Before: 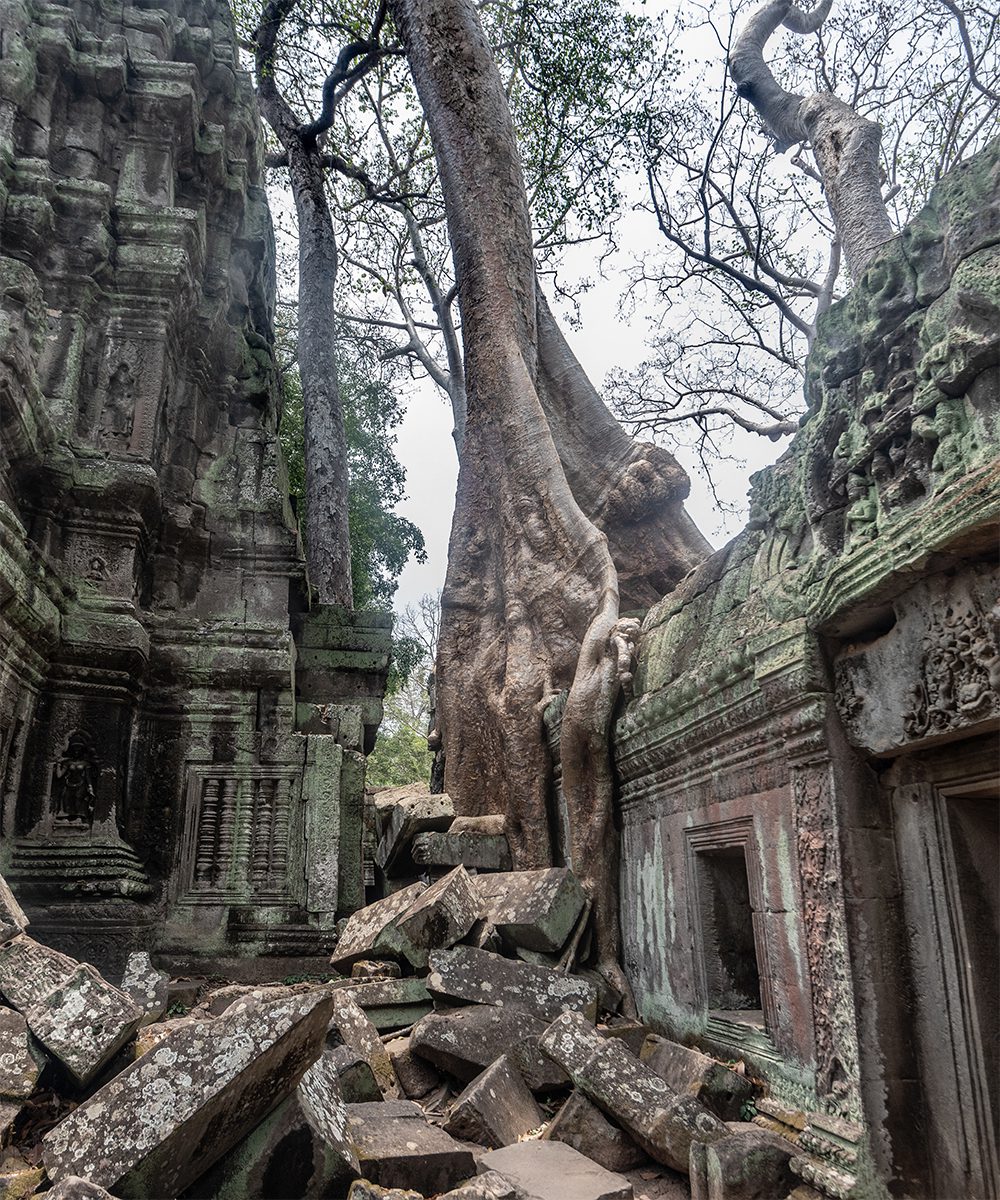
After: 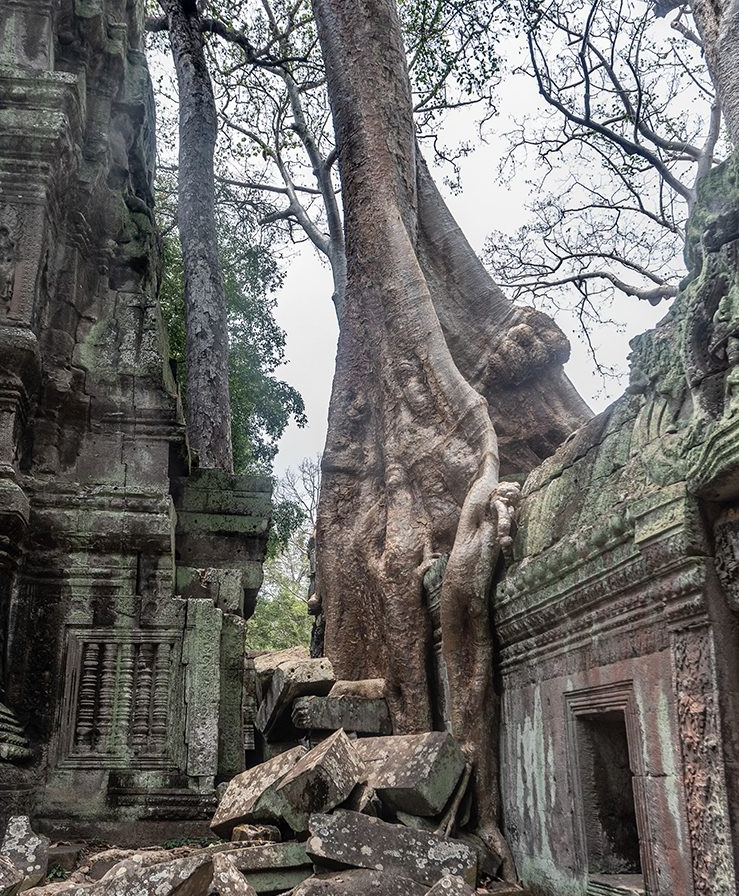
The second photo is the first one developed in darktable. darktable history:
crop and rotate: left 12.088%, top 11.403%, right 13.996%, bottom 13.871%
